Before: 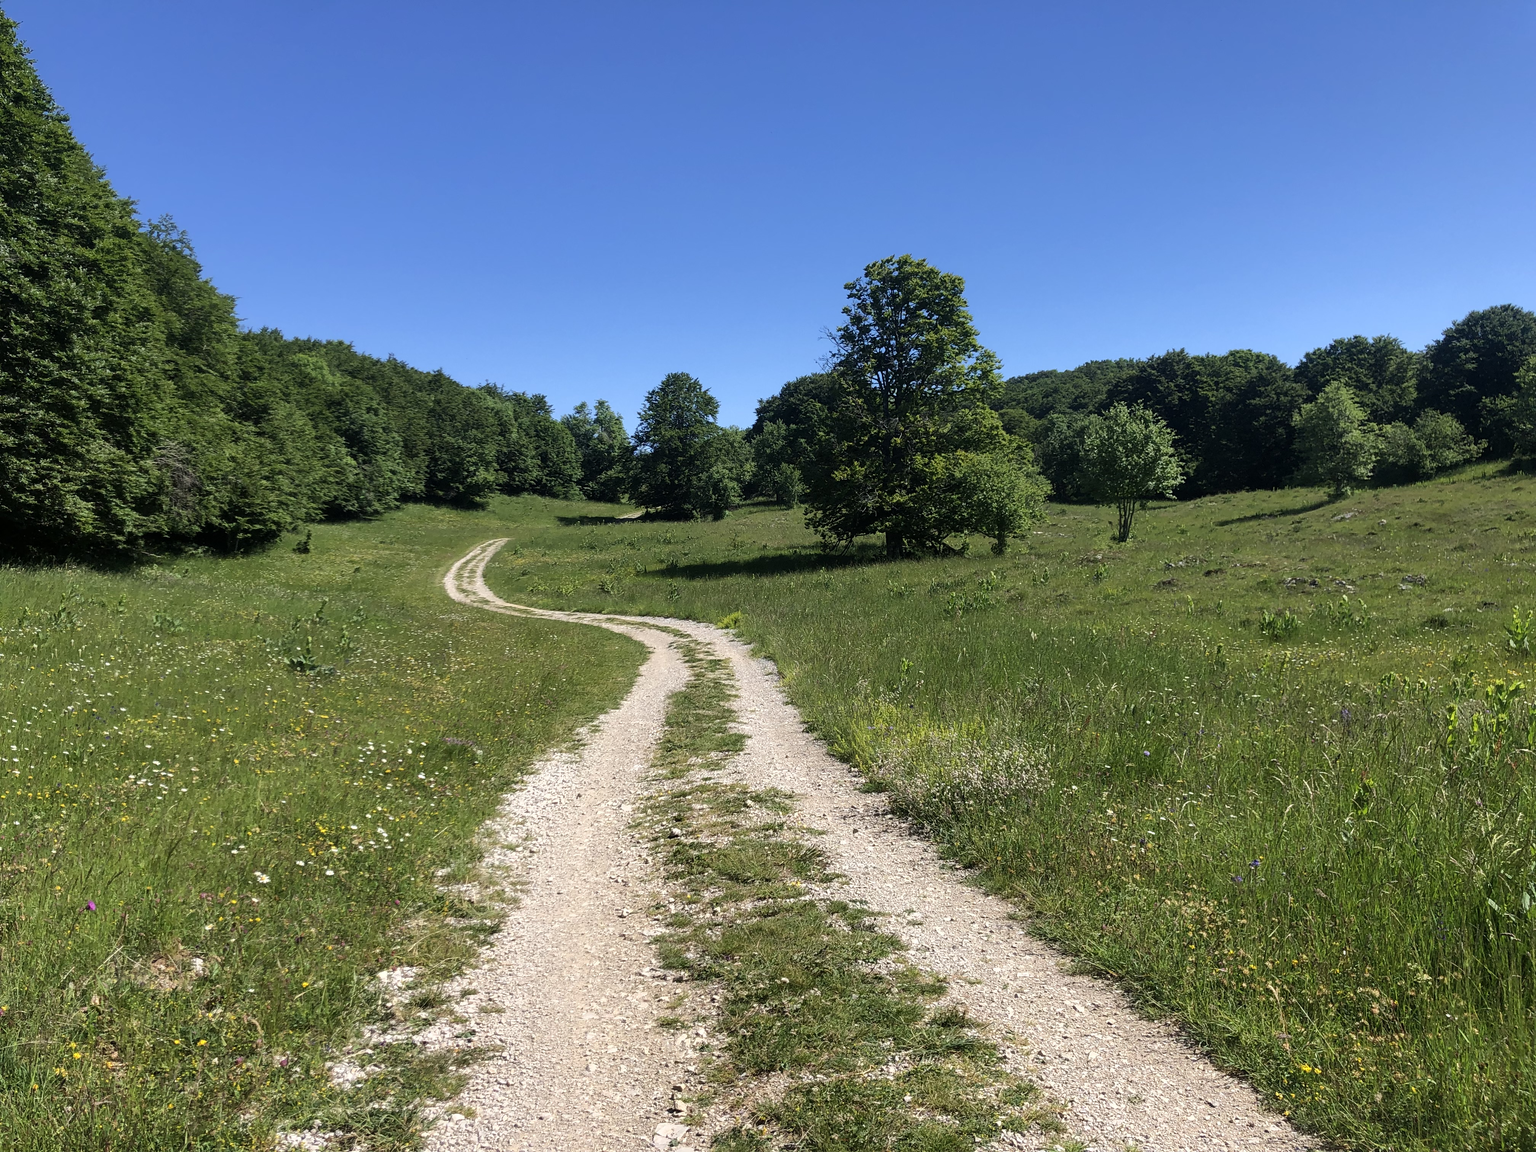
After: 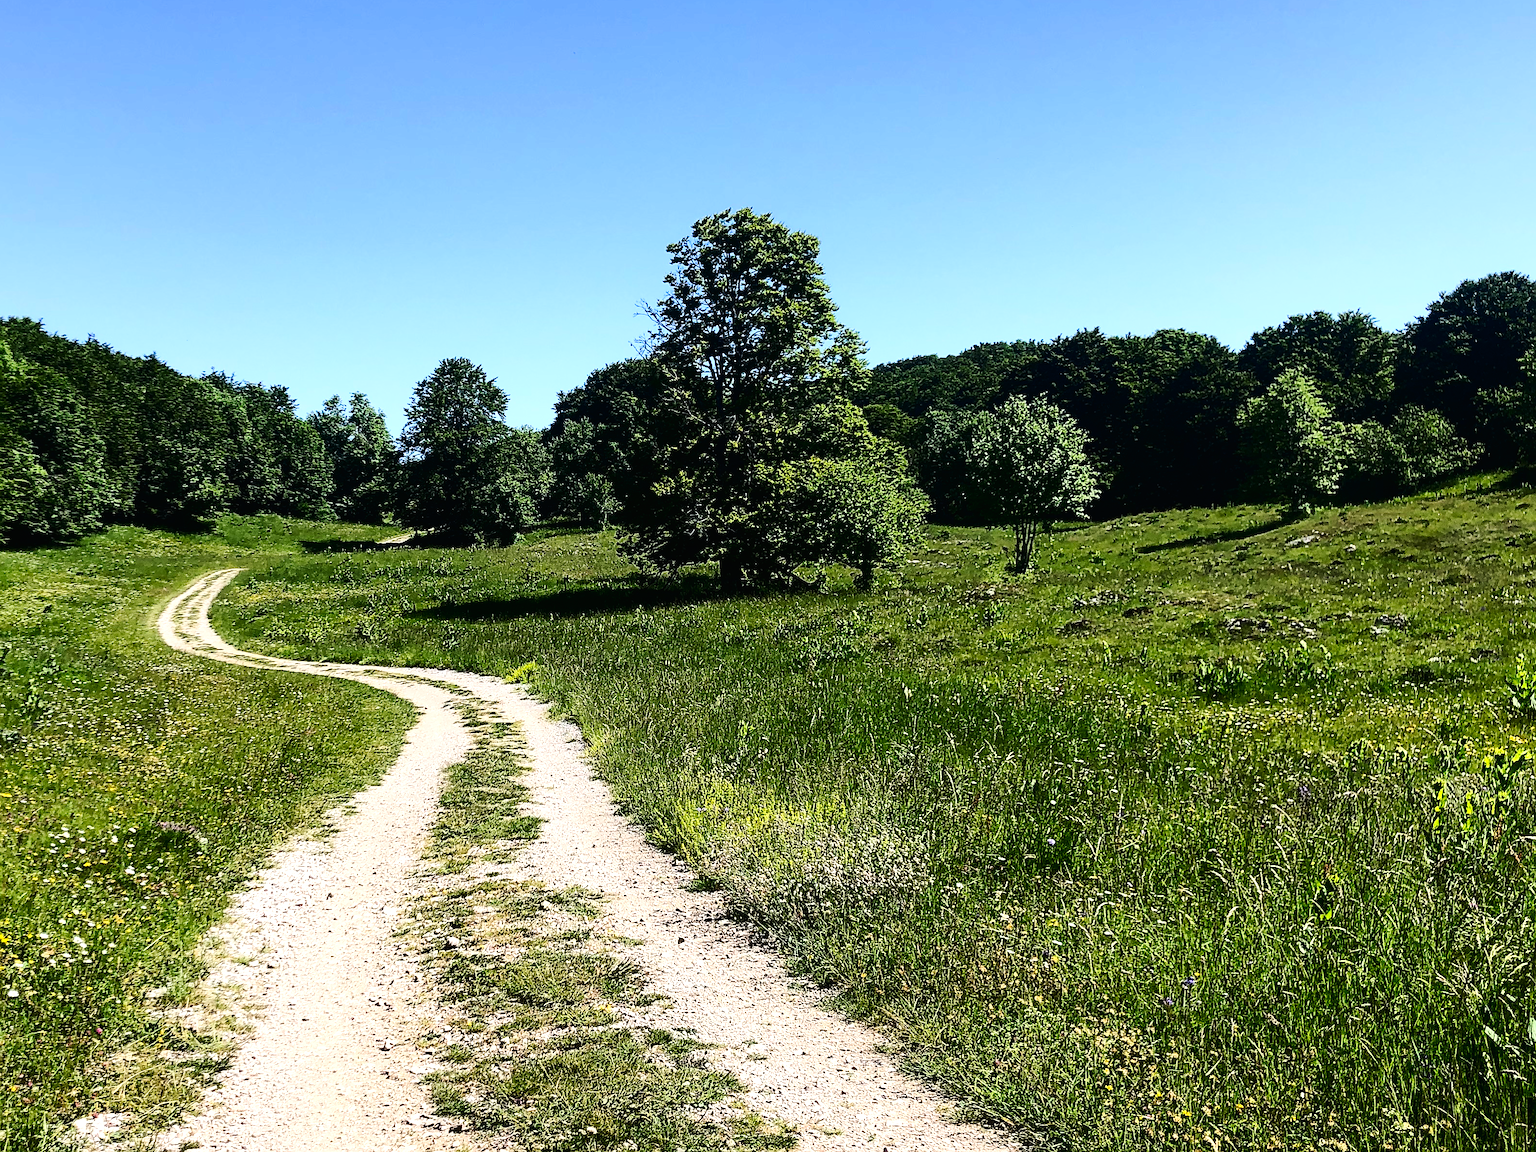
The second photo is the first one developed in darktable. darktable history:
tone curve: curves: ch0 [(0, 0.01) (0.037, 0.032) (0.131, 0.108) (0.275, 0.258) (0.483, 0.512) (0.61, 0.661) (0.696, 0.742) (0.792, 0.834) (0.911, 0.936) (0.997, 0.995)]; ch1 [(0, 0) (0.308, 0.29) (0.425, 0.411) (0.503, 0.502) (0.529, 0.543) (0.683, 0.706) (0.746, 0.77) (1, 1)]; ch2 [(0, 0) (0.225, 0.214) (0.334, 0.339) (0.401, 0.415) (0.485, 0.487) (0.502, 0.502) (0.525, 0.523) (0.545, 0.552) (0.587, 0.61) (0.636, 0.654) (0.711, 0.729) (0.845, 0.855) (0.998, 0.977)], preserve colors none
crop and rotate: left 20.813%, top 7.945%, right 0.49%, bottom 13.343%
sharpen: on, module defaults
exposure: exposure 0.201 EV, compensate exposure bias true, compensate highlight preservation false
contrast brightness saturation: contrast 0.316, brightness -0.078, saturation 0.166
tone equalizer: -8 EV -0.444 EV, -7 EV -0.387 EV, -6 EV -0.312 EV, -5 EV -0.189 EV, -3 EV 0.199 EV, -2 EV 0.306 EV, -1 EV 0.412 EV, +0 EV 0.395 EV, edges refinement/feathering 500, mask exposure compensation -1.57 EV, preserve details no
